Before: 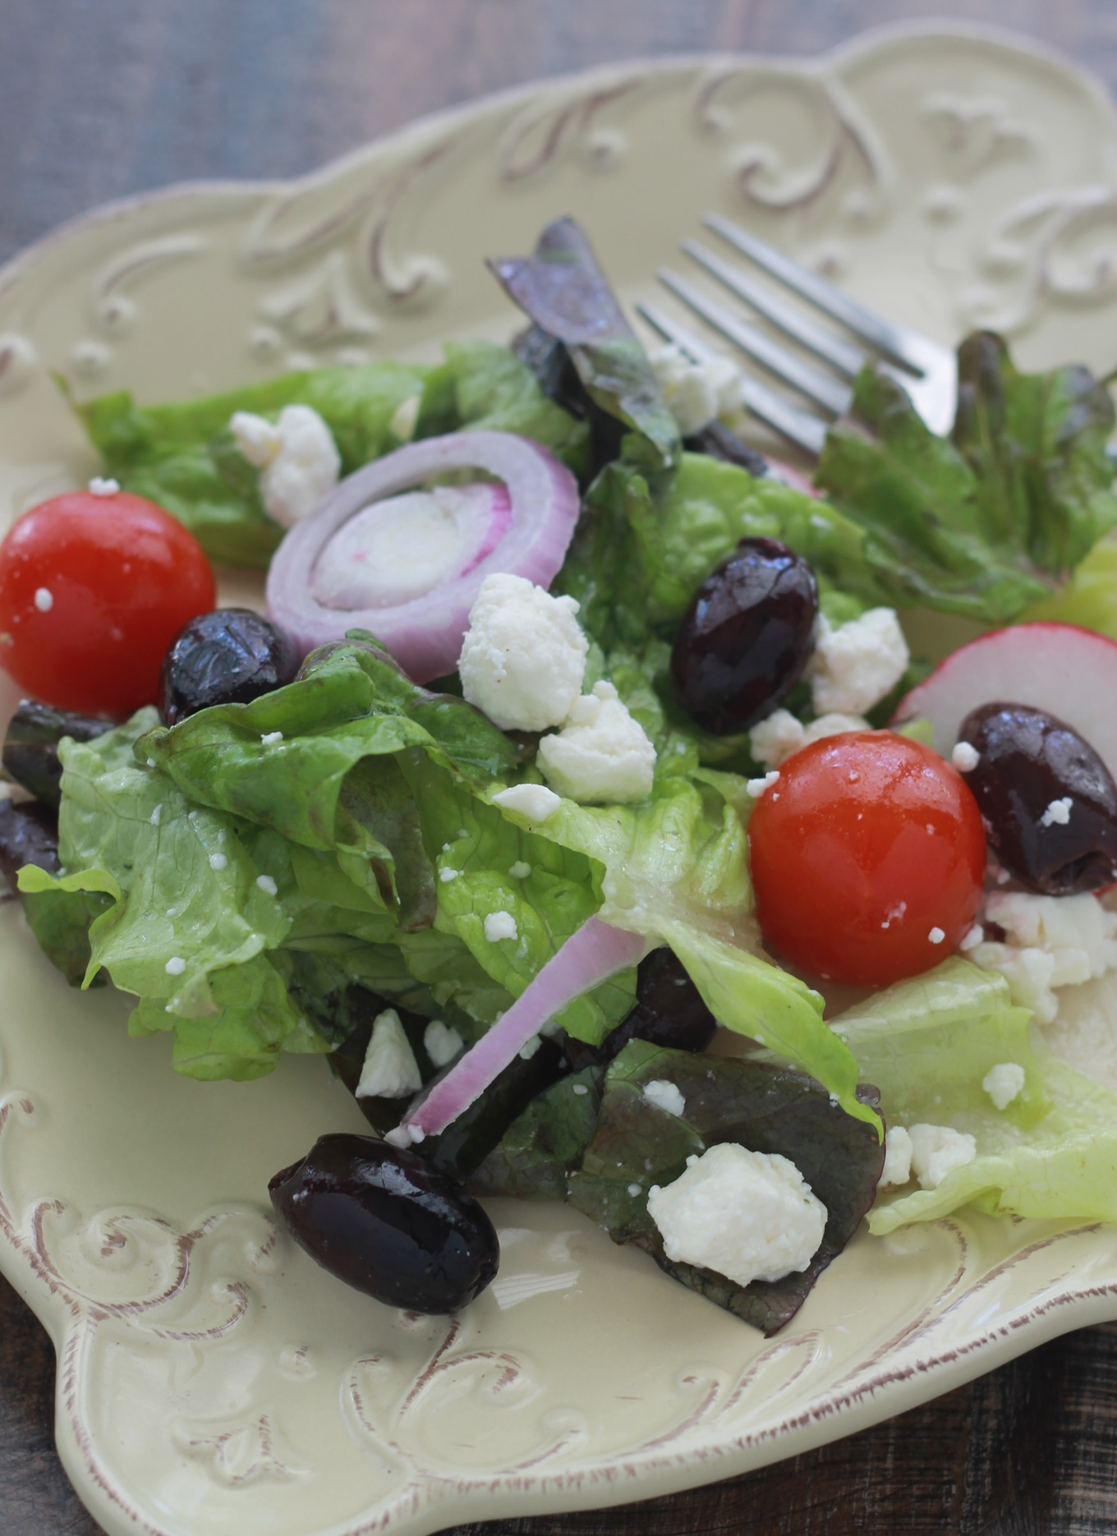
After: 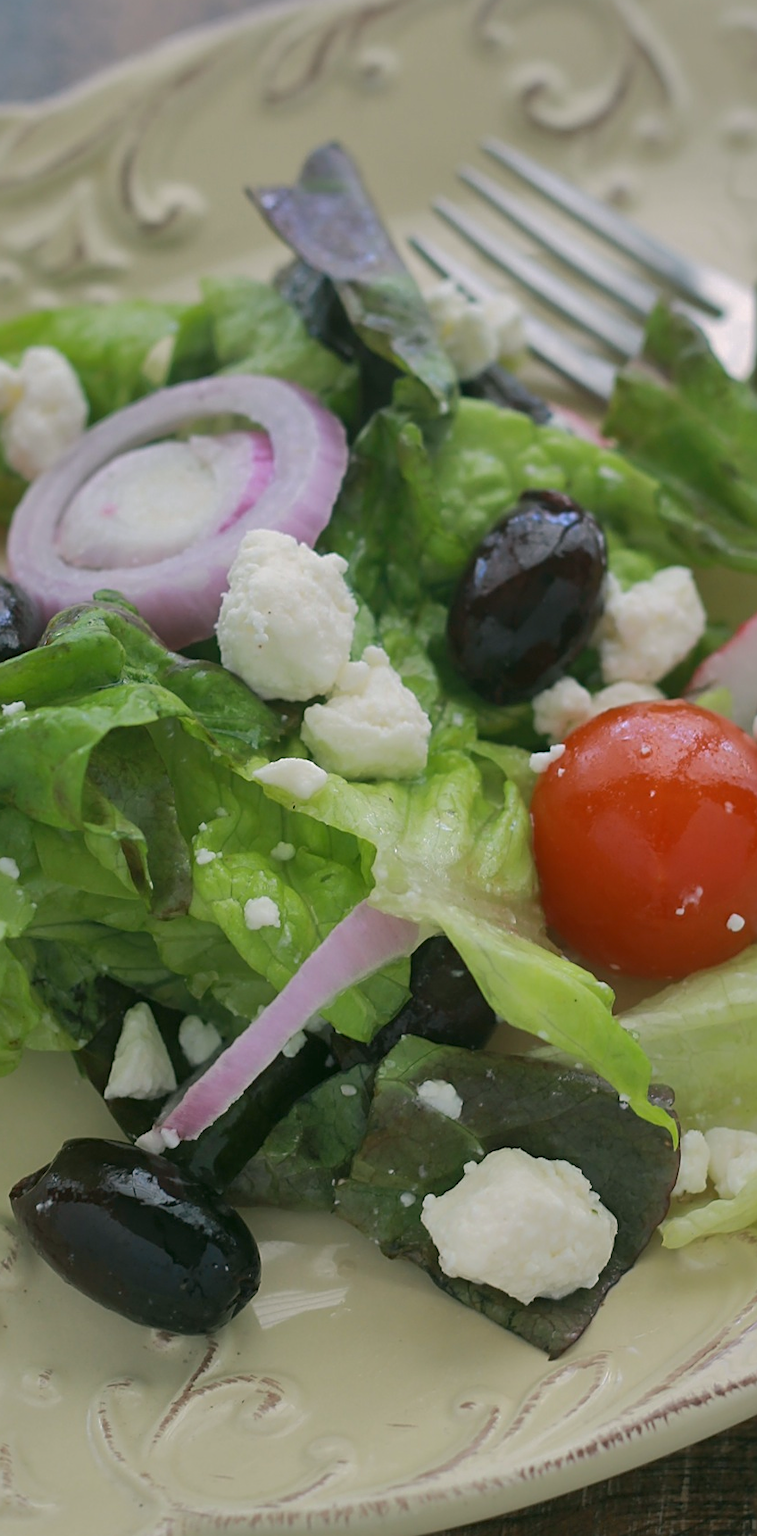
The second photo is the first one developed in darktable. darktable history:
color correction: highlights a* 4.13, highlights b* 4.97, shadows a* -7.72, shadows b* 4.93
crop and rotate: left 23.252%, top 5.643%, right 14.299%, bottom 2.319%
shadows and highlights: shadows 40.27, highlights -59.95
sharpen: on, module defaults
